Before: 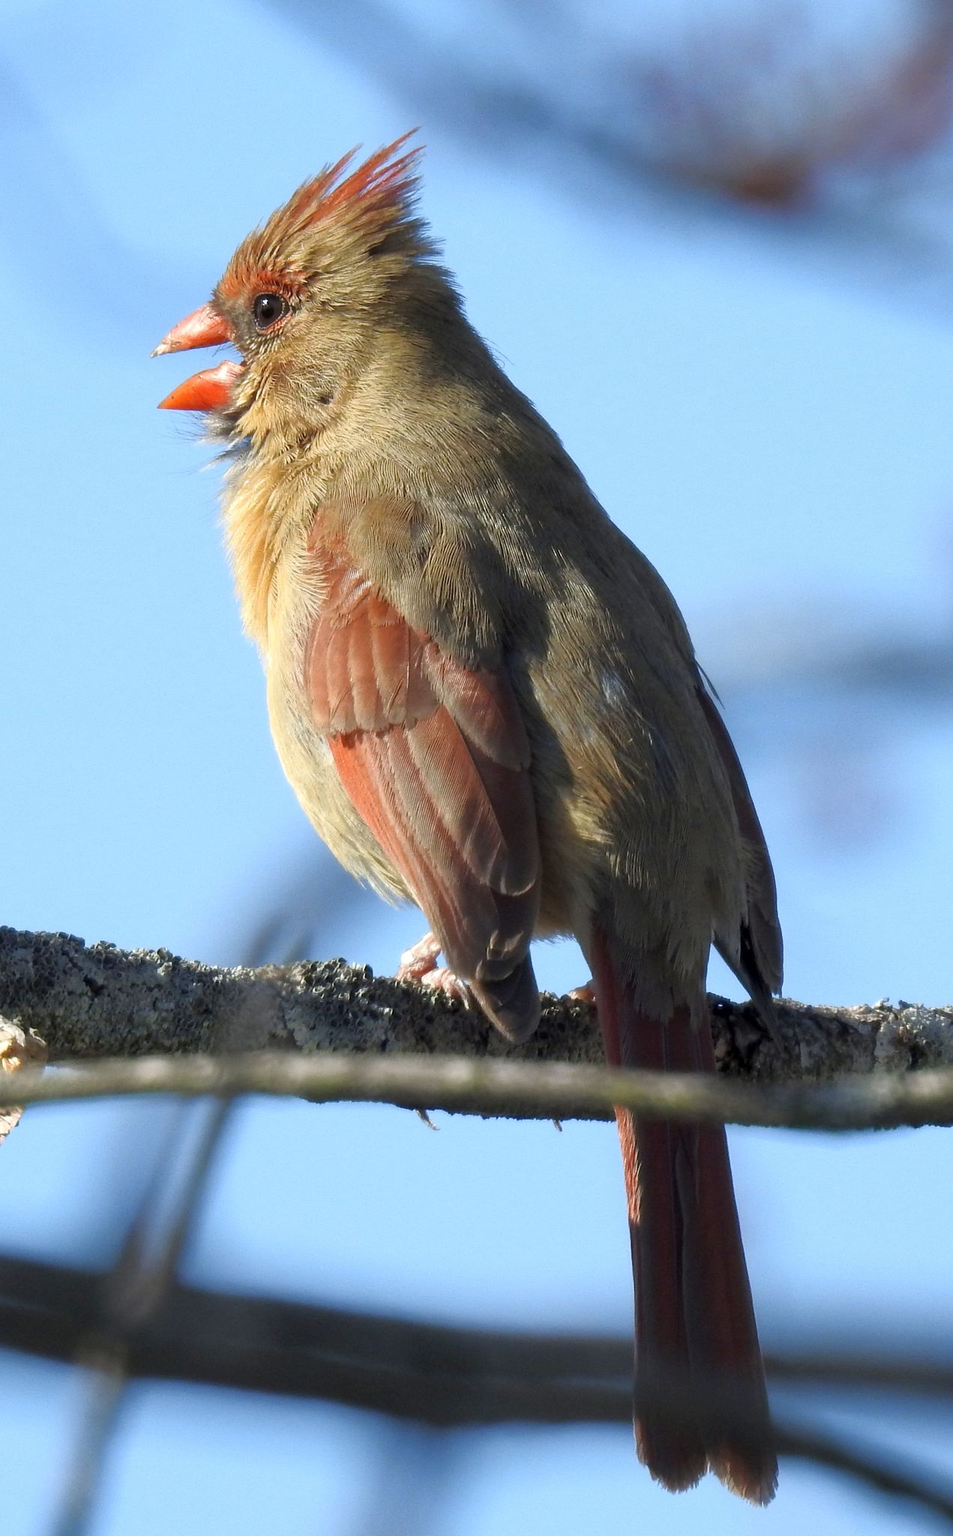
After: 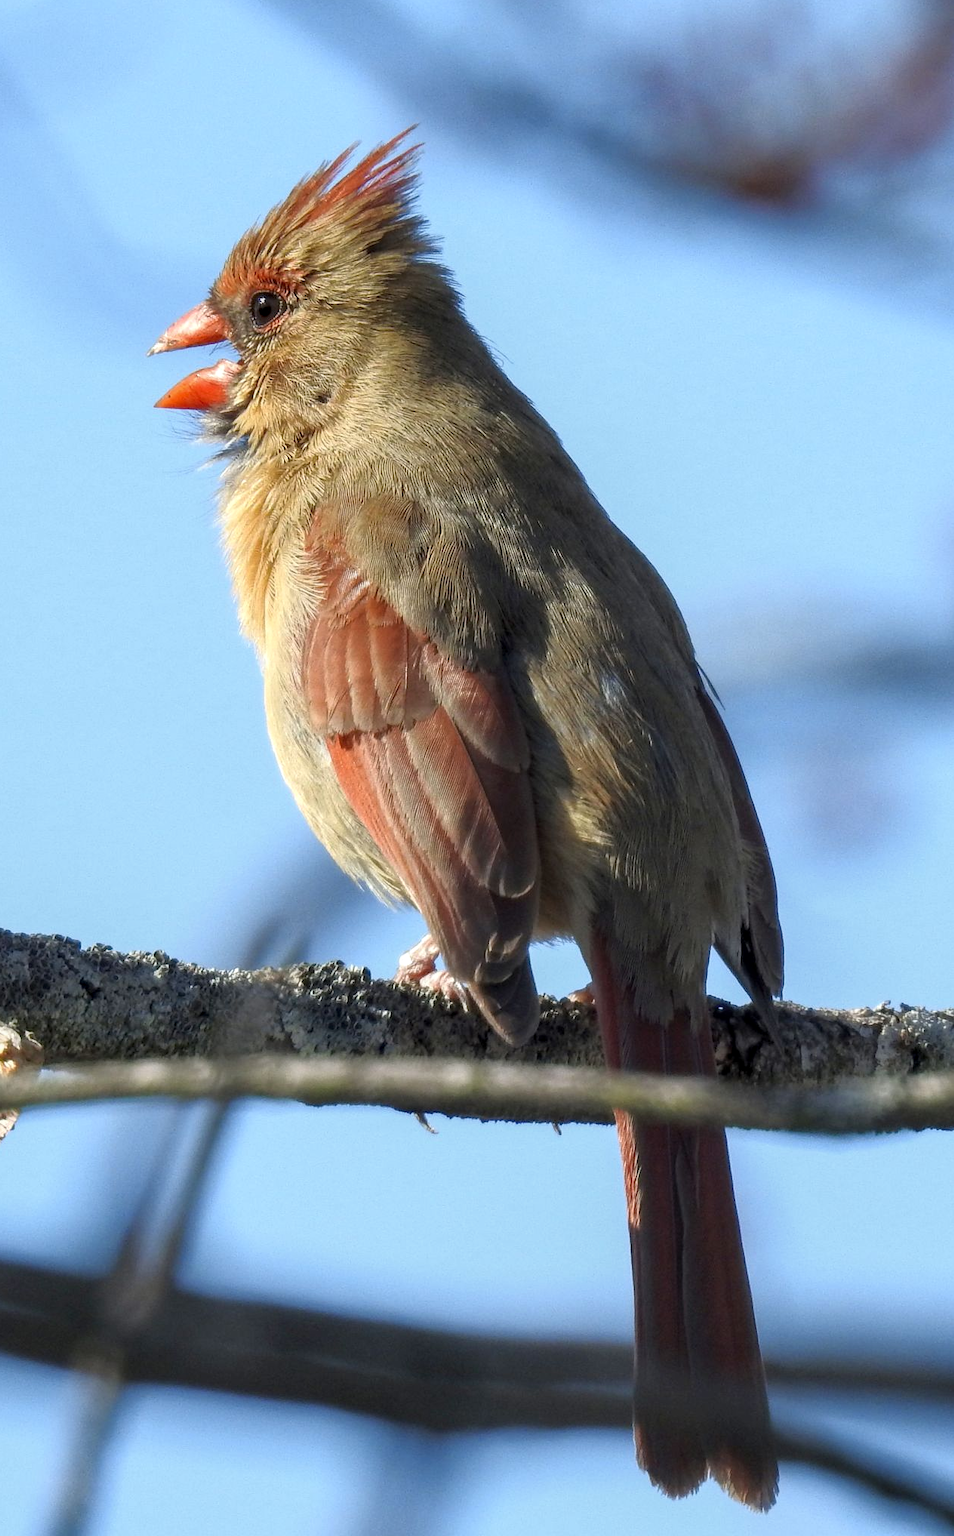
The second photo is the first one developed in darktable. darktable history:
local contrast: on, module defaults
exposure: compensate exposure bias true, compensate highlight preservation false
crop and rotate: left 0.522%, top 0.273%, bottom 0.331%
